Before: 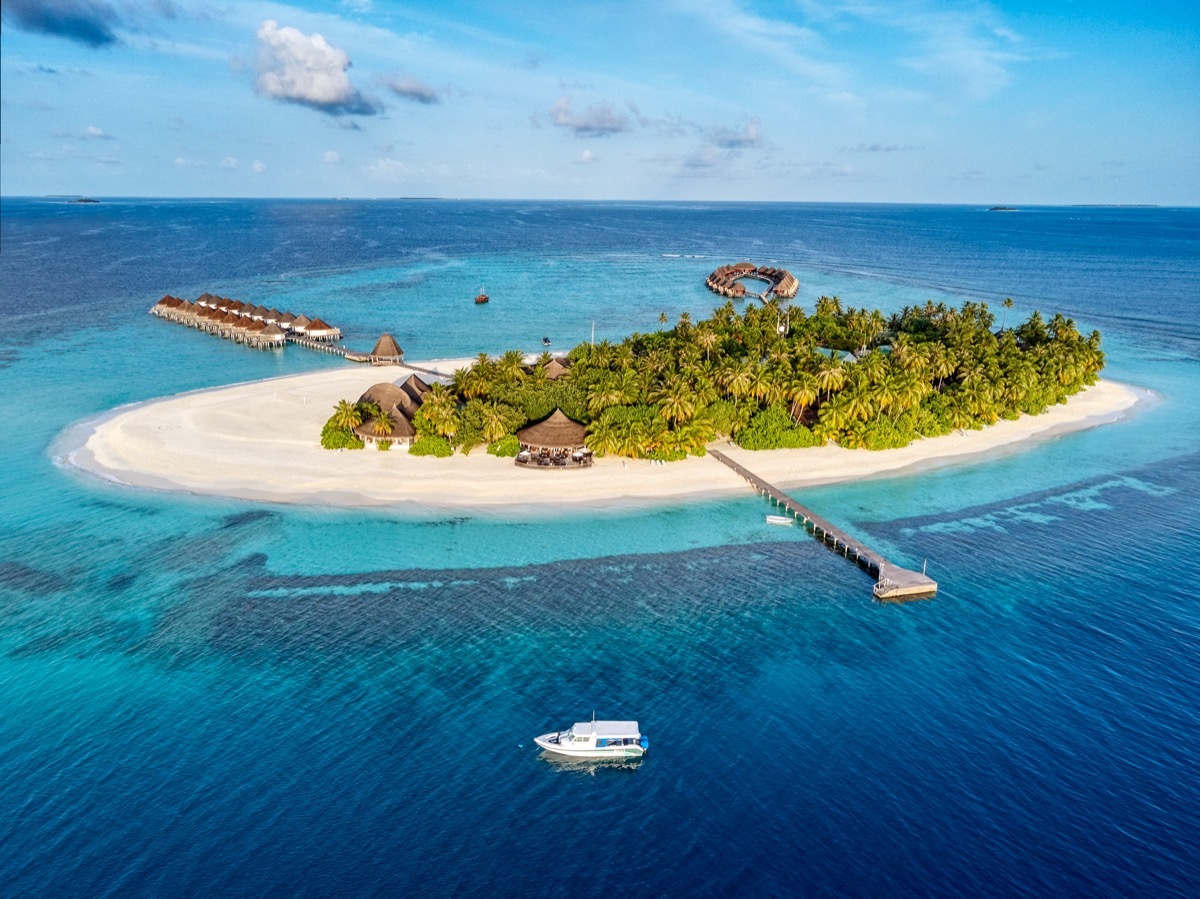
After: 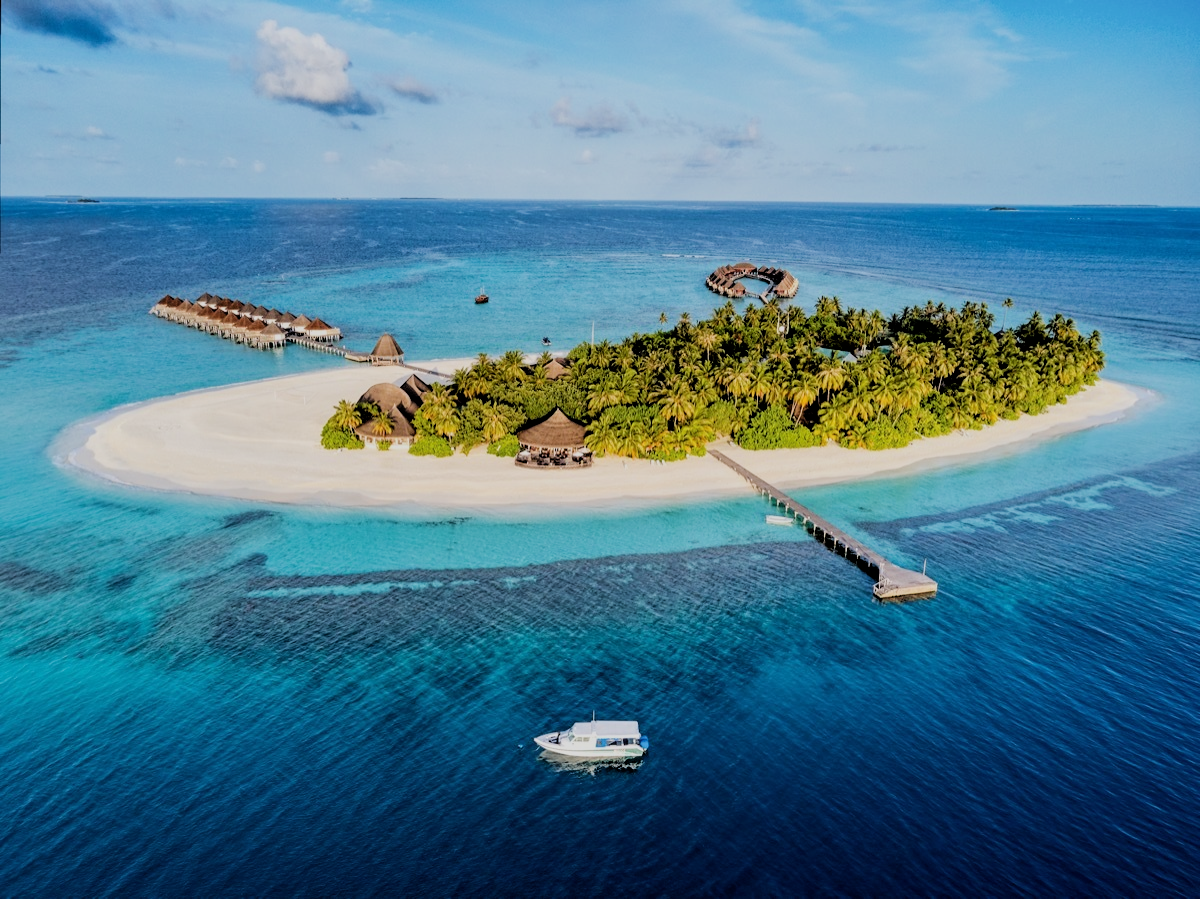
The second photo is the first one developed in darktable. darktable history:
filmic rgb: black relative exposure -2.82 EV, white relative exposure 4.56 EV, hardness 1.76, contrast 1.255
